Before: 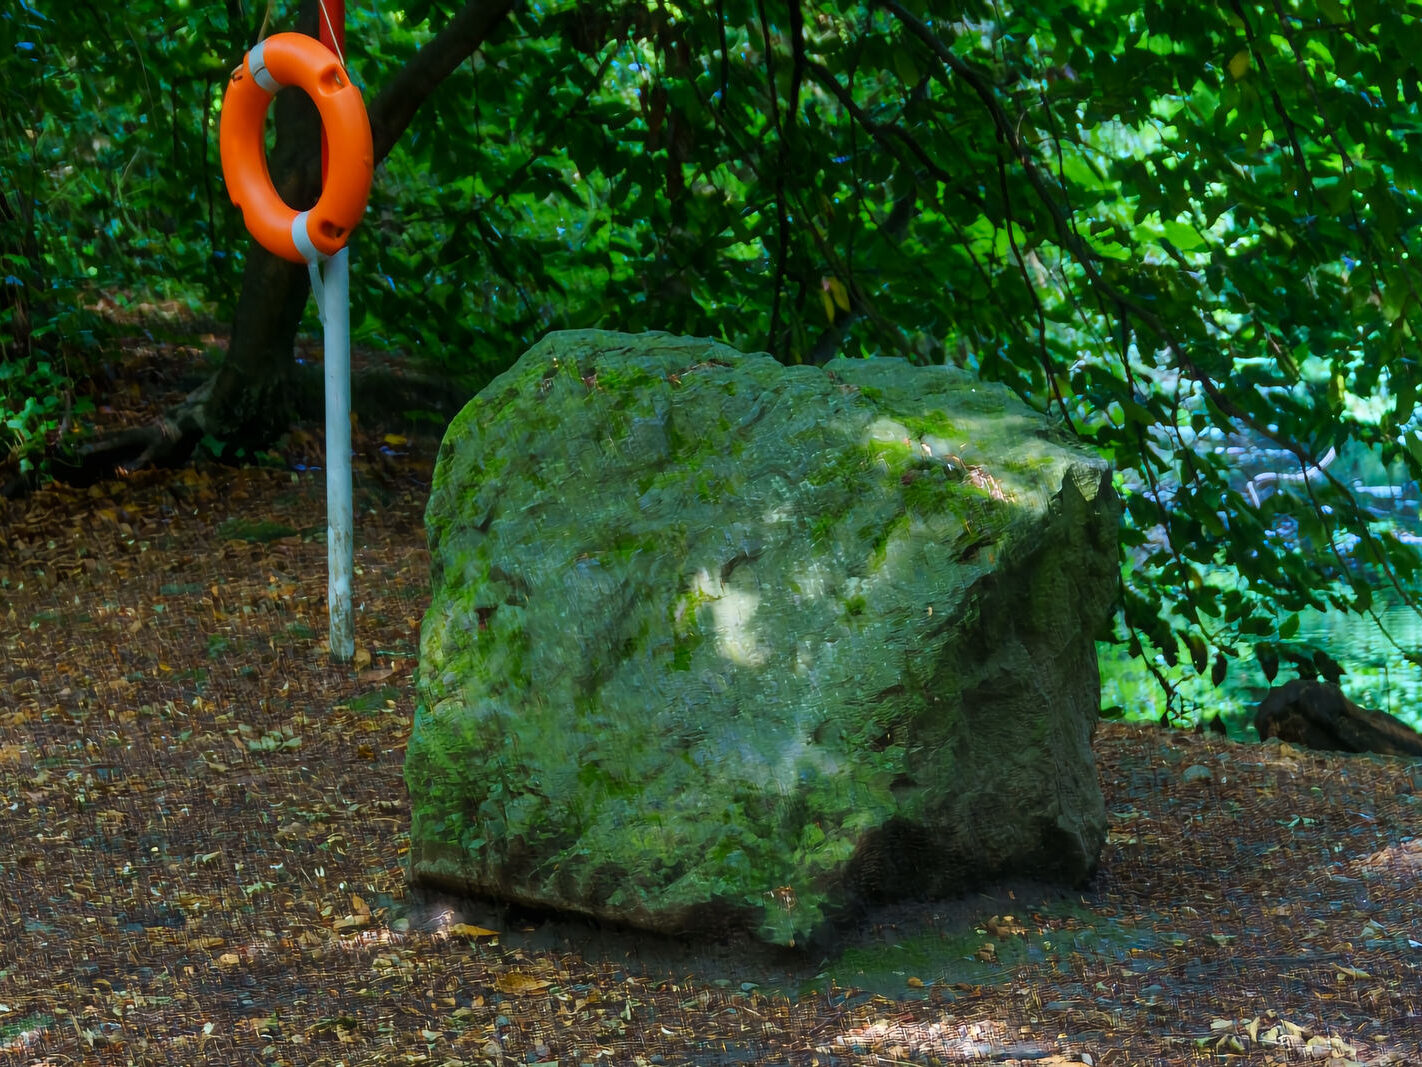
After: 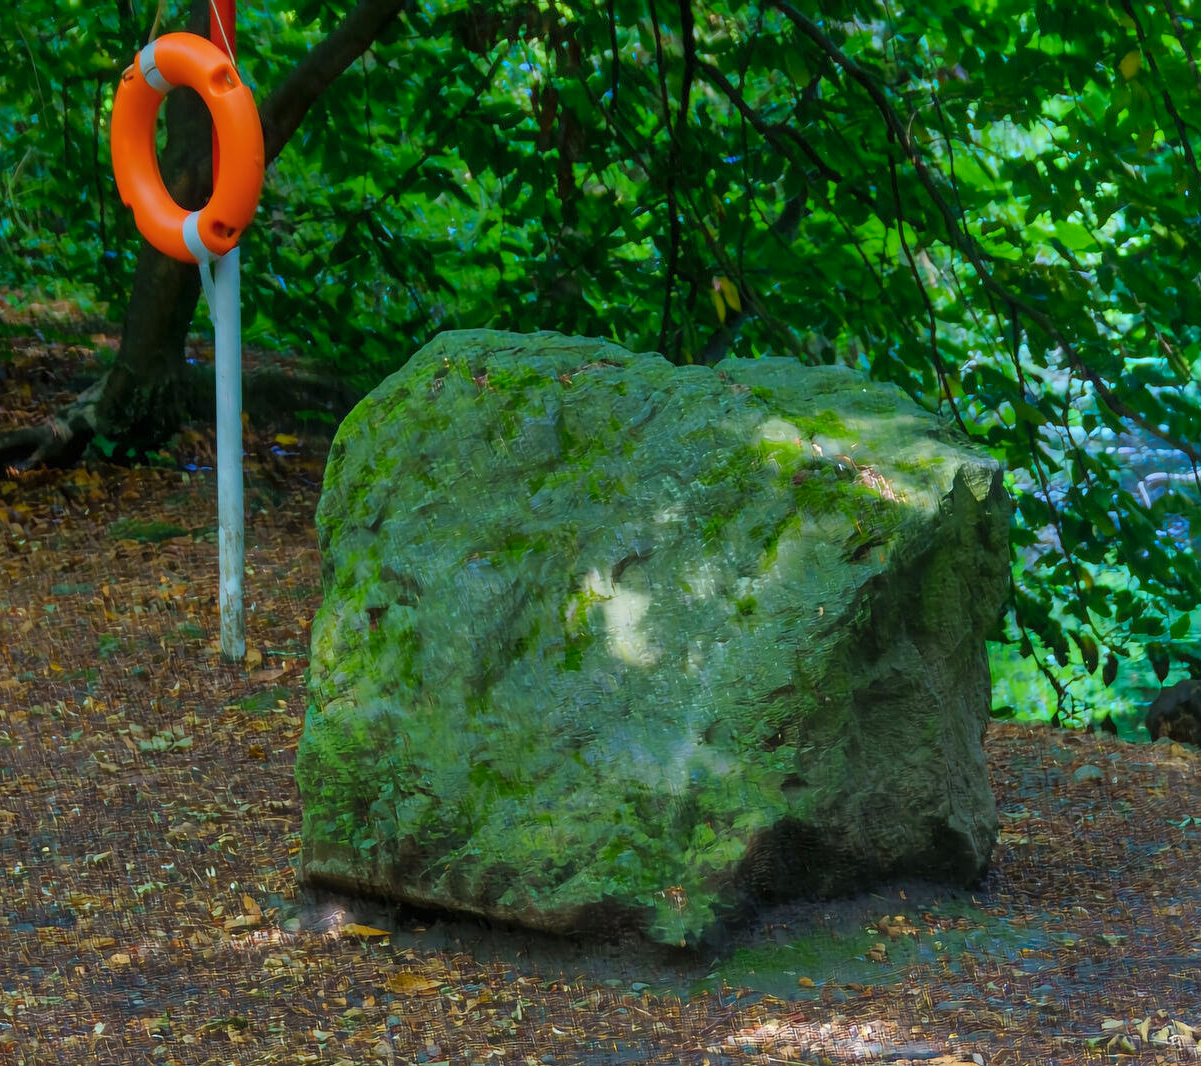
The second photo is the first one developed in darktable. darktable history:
crop: left 7.67%, right 7.803%
color balance rgb: shadows lift › chroma 1.747%, shadows lift › hue 262.93°, perceptual saturation grading › global saturation 1.726%, perceptual saturation grading › highlights -1.445%, perceptual saturation grading › mid-tones 4.11%, perceptual saturation grading › shadows 6.839%
shadows and highlights: on, module defaults
